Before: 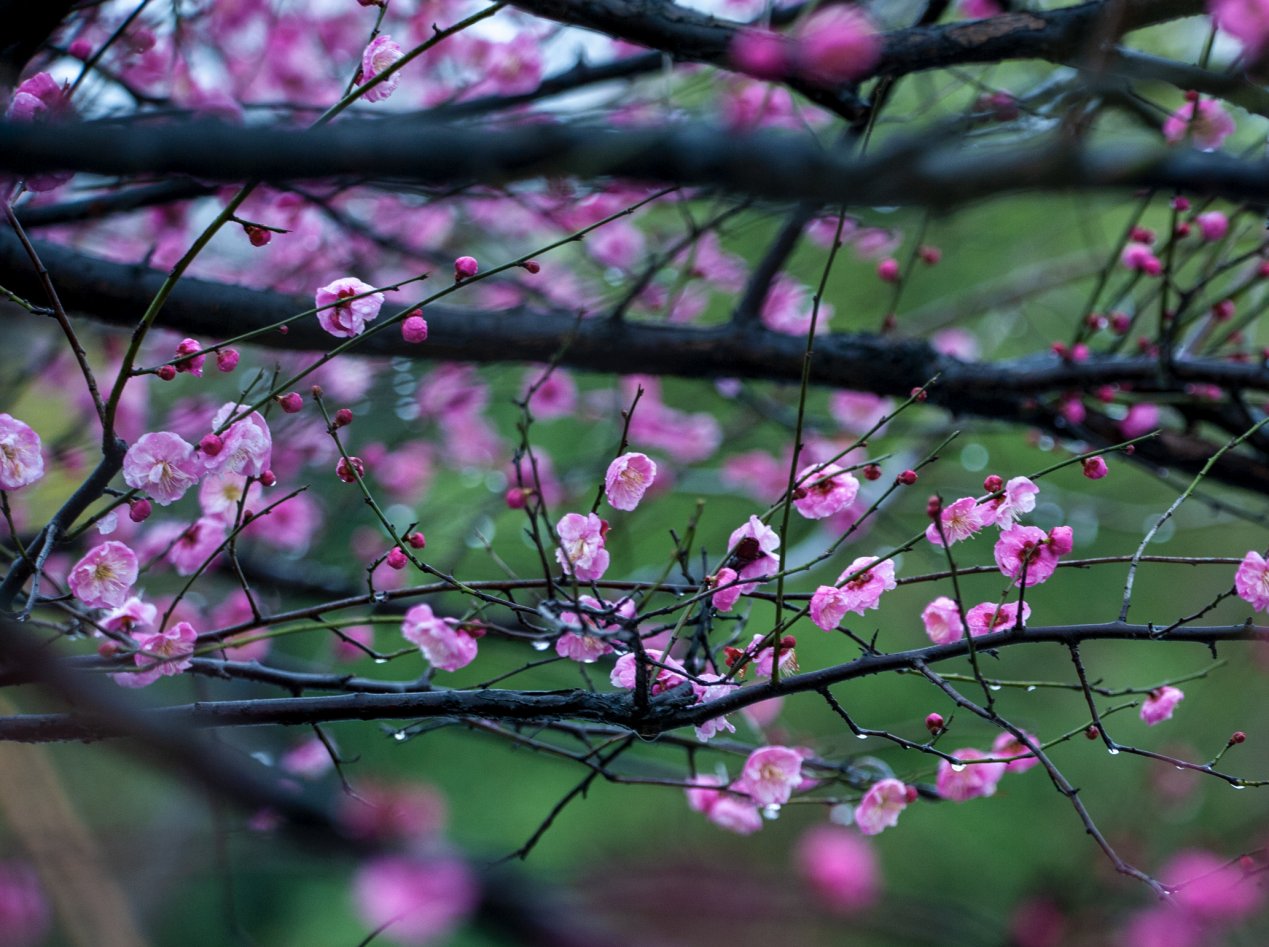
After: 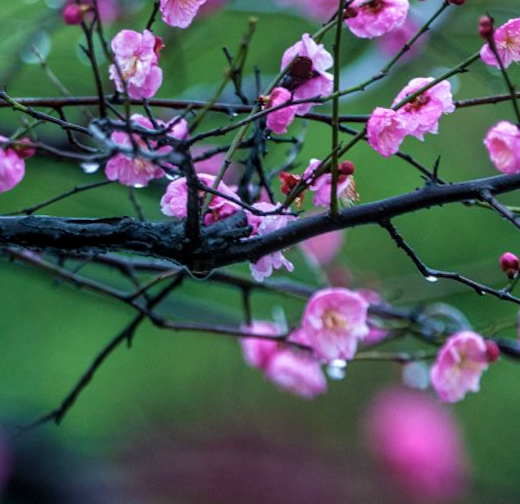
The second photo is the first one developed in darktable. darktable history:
rotate and perspective: rotation 0.72°, lens shift (vertical) -0.352, lens shift (horizontal) -0.051, crop left 0.152, crop right 0.859, crop top 0.019, crop bottom 0.964
crop: left 29.672%, top 41.786%, right 20.851%, bottom 3.487%
levels: mode automatic, black 0.023%, white 99.97%, levels [0.062, 0.494, 0.925]
velvia: on, module defaults
local contrast: detail 110%
